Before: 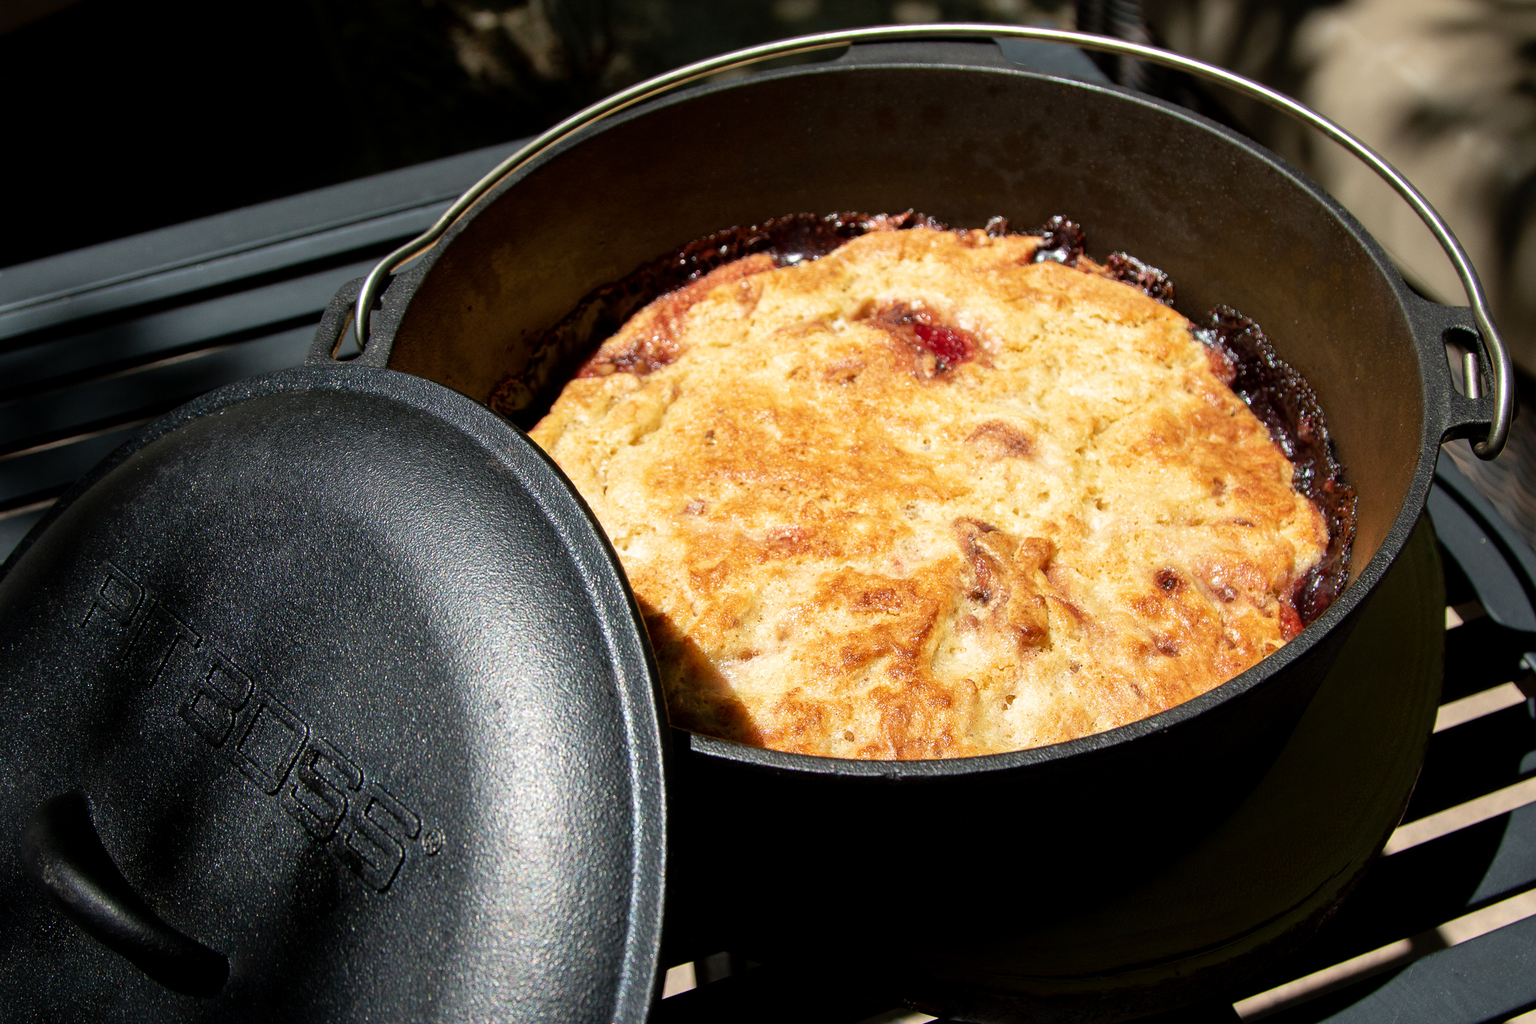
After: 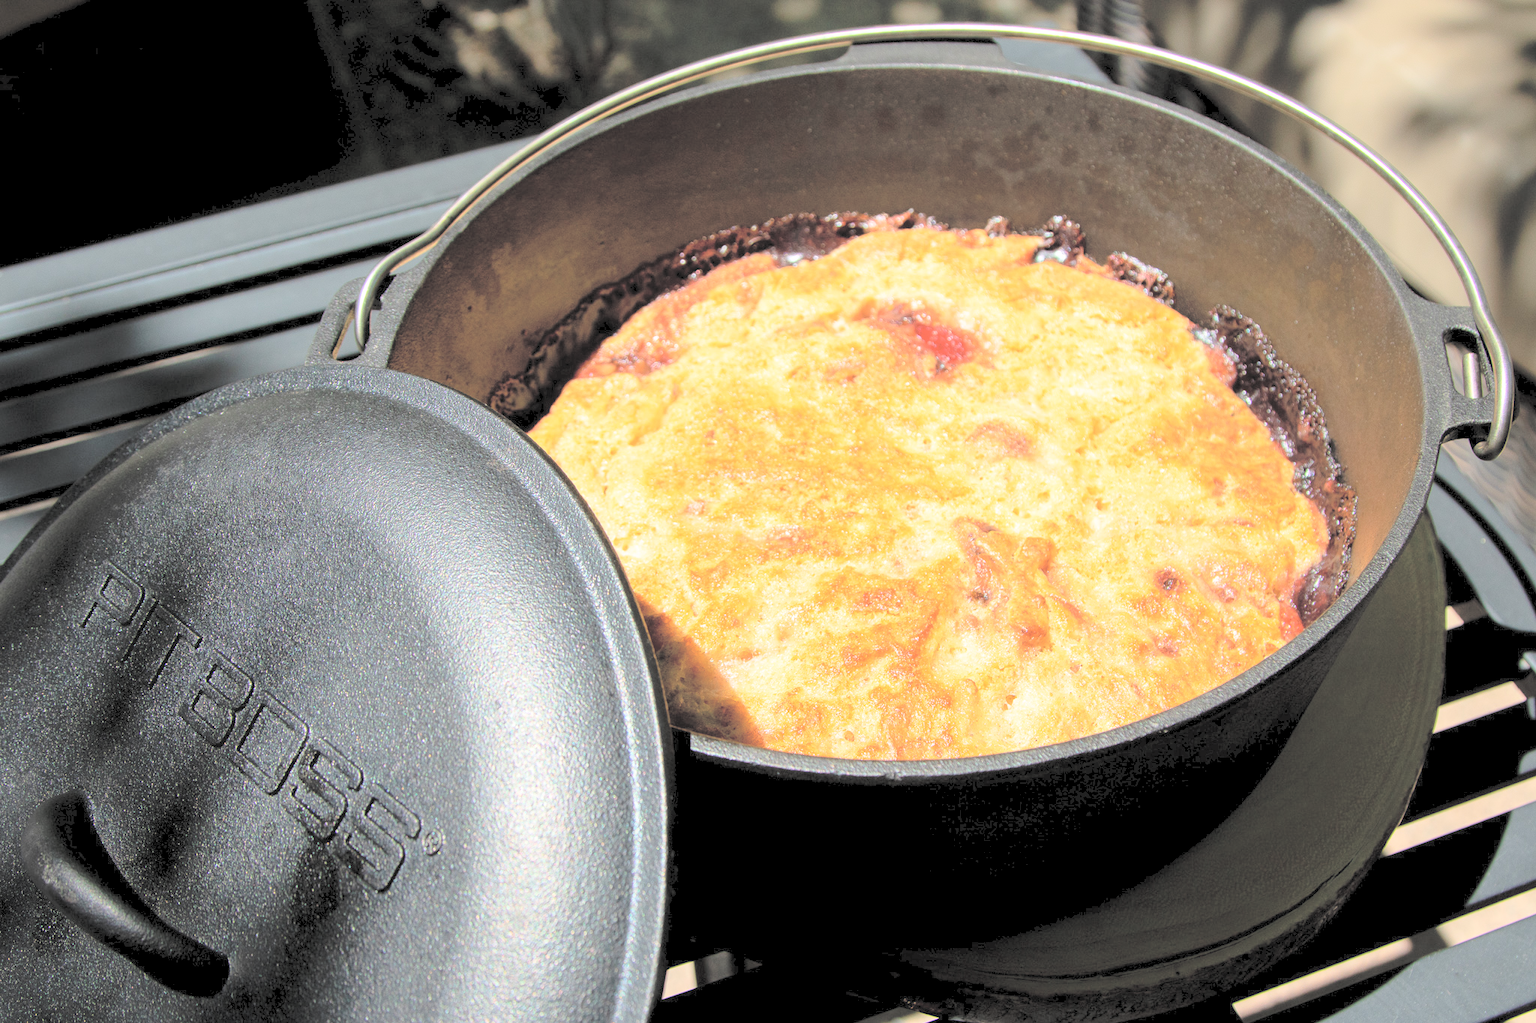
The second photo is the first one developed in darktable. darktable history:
contrast brightness saturation: brightness 1
base curve: curves: ch0 [(0, 0) (0.303, 0.277) (1, 1)]
